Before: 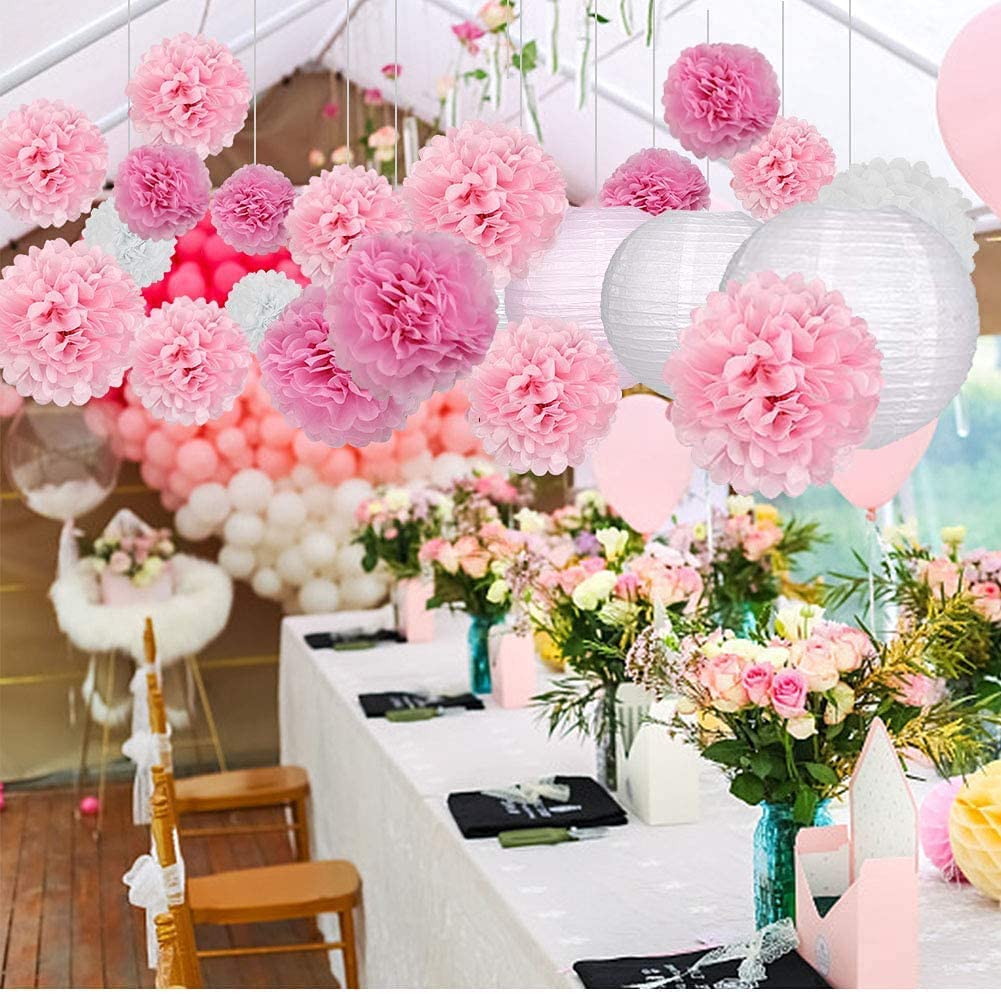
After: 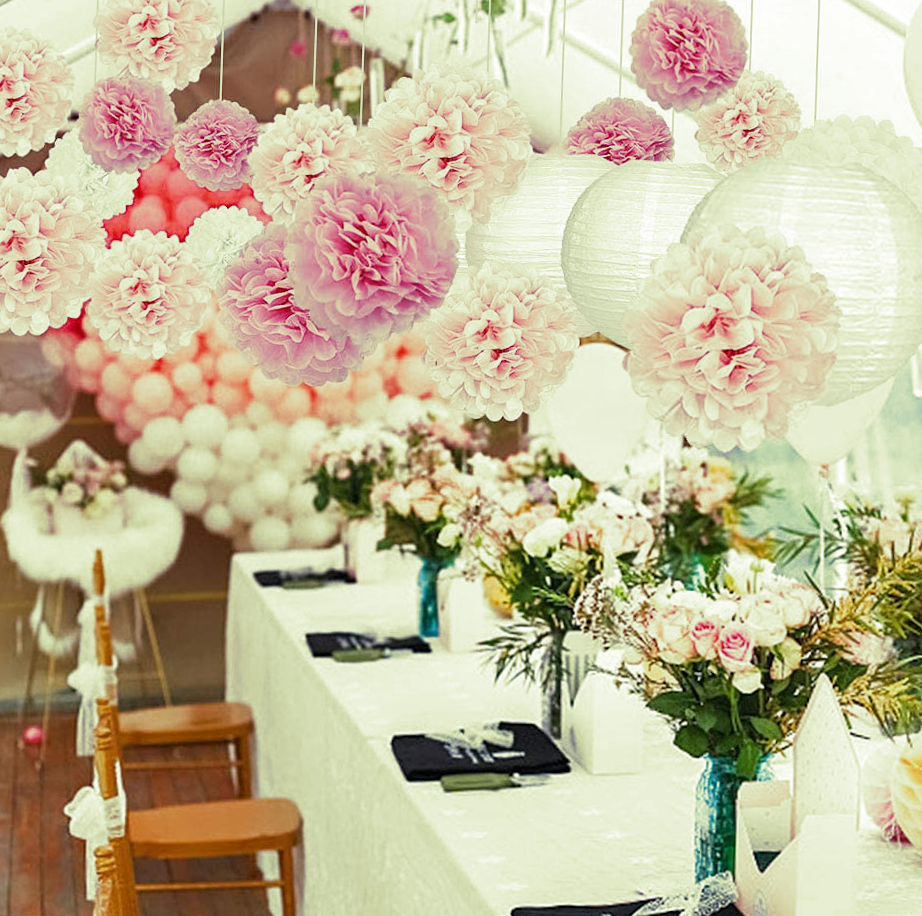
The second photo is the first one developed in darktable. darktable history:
crop and rotate: angle -1.96°, left 3.097%, top 4.154%, right 1.586%, bottom 0.529%
exposure: compensate highlight preservation false
split-toning: shadows › hue 290.82°, shadows › saturation 0.34, highlights › saturation 0.38, balance 0, compress 50%
